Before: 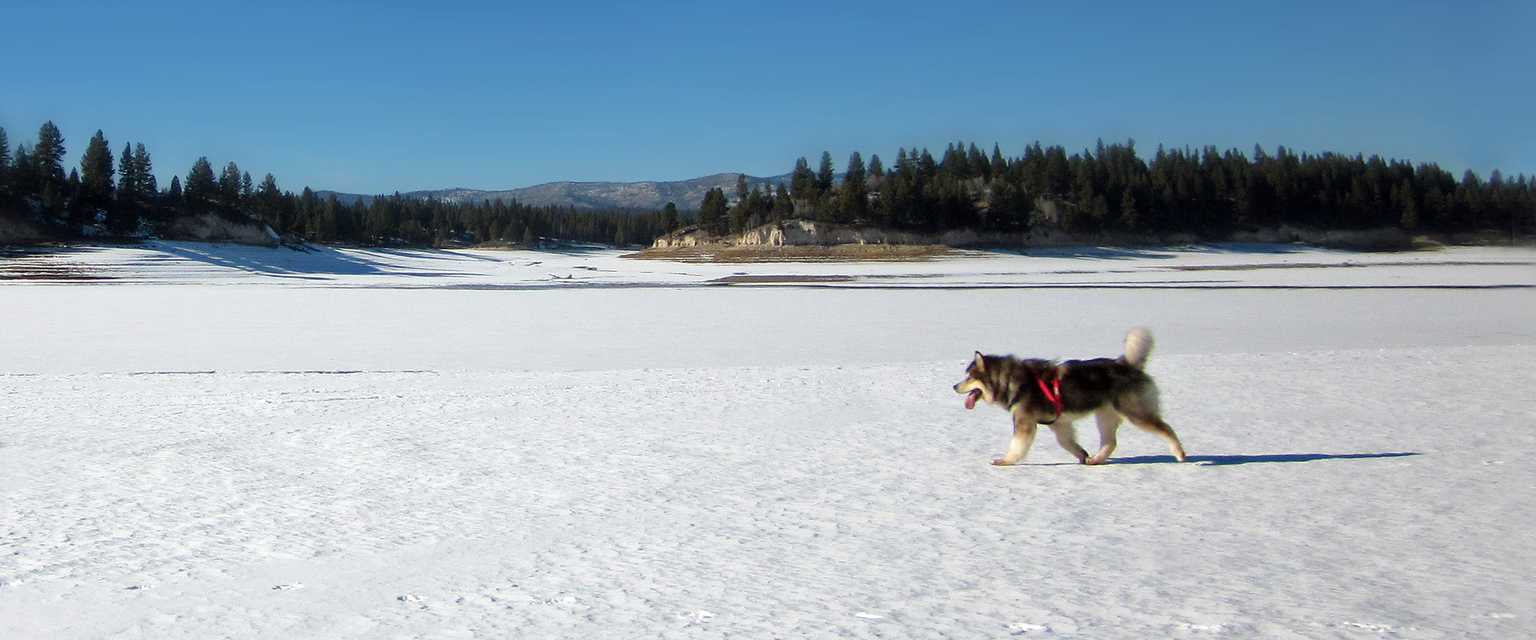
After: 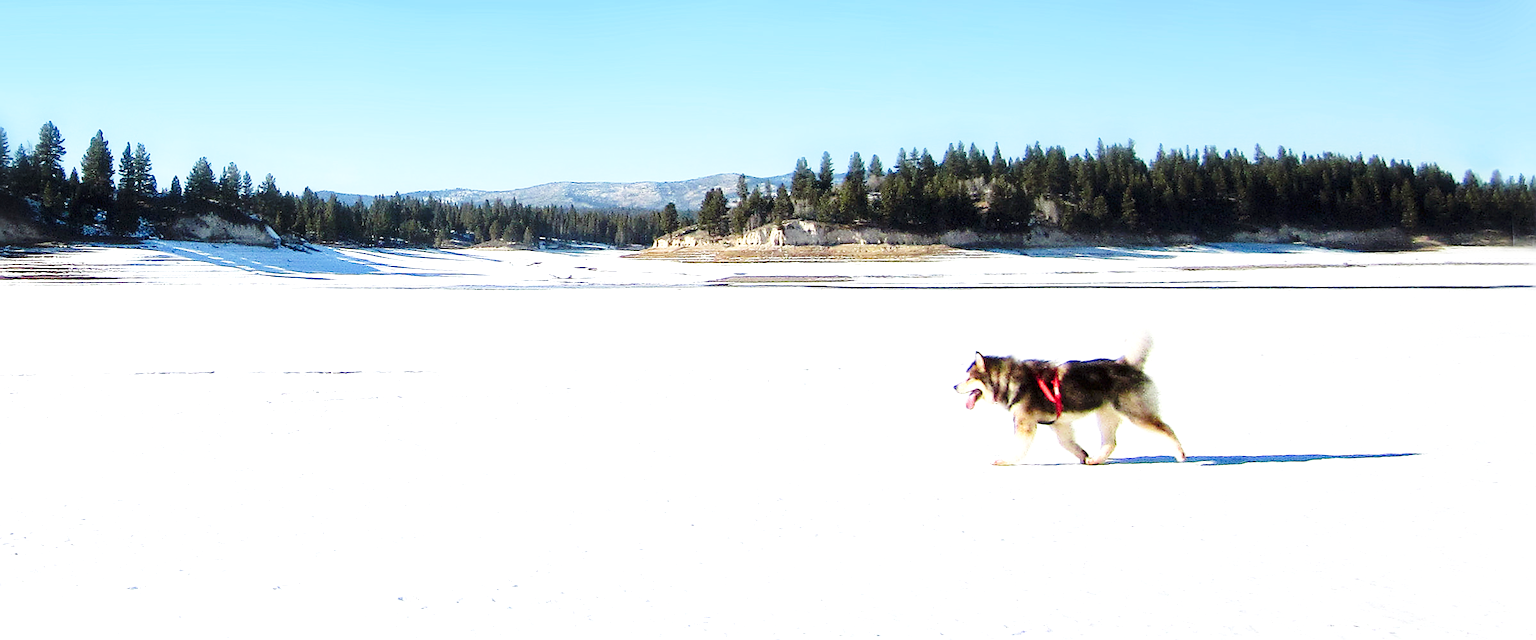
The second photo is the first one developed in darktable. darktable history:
exposure: black level correction 0, exposure 1.2 EV, compensate exposure bias true, compensate highlight preservation false
sharpen: on, module defaults
base curve: curves: ch0 [(0, 0) (0.028, 0.03) (0.121, 0.232) (0.46, 0.748) (0.859, 0.968) (1, 1)], preserve colors none
